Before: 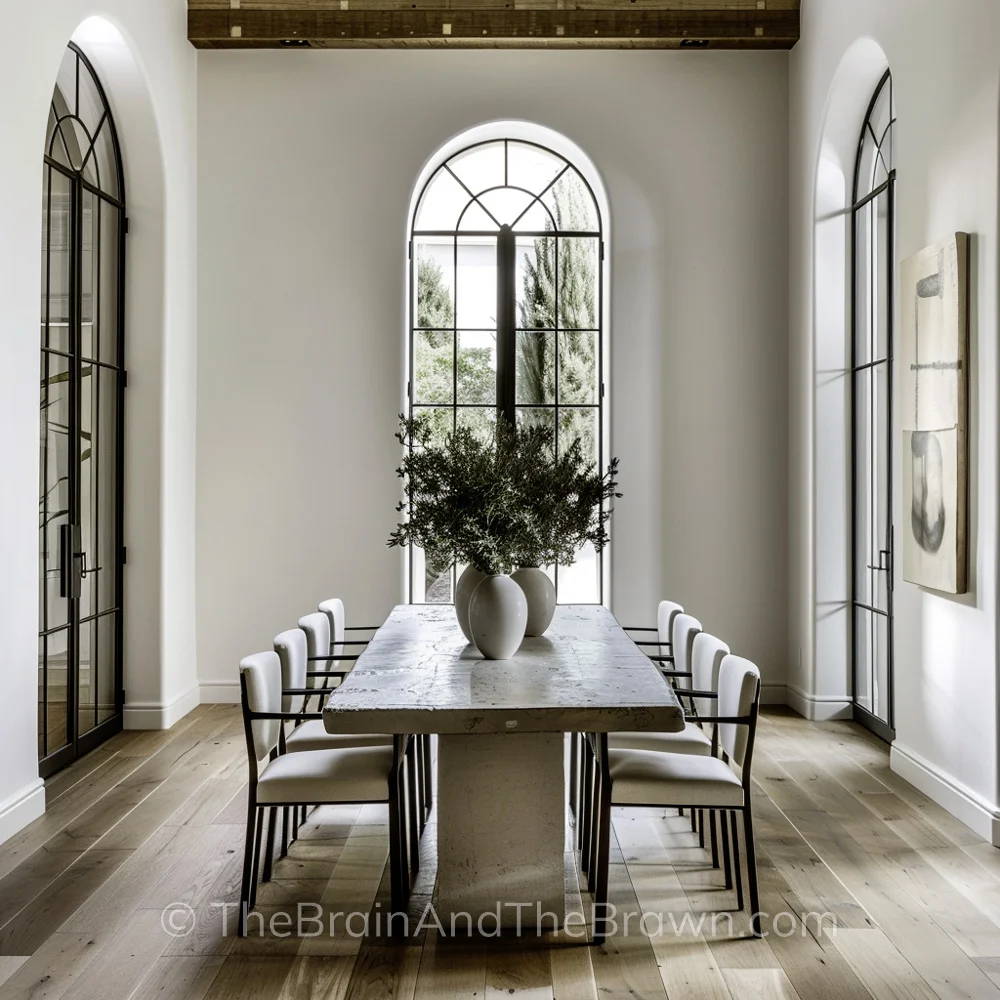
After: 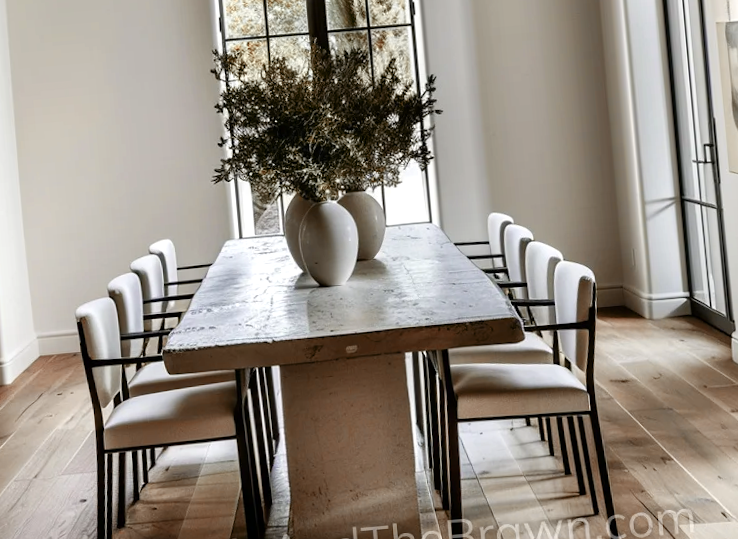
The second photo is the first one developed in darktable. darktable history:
color balance rgb: linear chroma grading › shadows 32%, linear chroma grading › global chroma -2%, linear chroma grading › mid-tones 4%, perceptual saturation grading › global saturation -2%, perceptual saturation grading › highlights -8%, perceptual saturation grading › mid-tones 8%, perceptual saturation grading › shadows 4%, perceptual brilliance grading › highlights 8%, perceptual brilliance grading › mid-tones 4%, perceptual brilliance grading › shadows 2%, global vibrance 16%, saturation formula JzAzBz (2021)
color zones: curves: ch2 [(0, 0.488) (0.143, 0.417) (0.286, 0.212) (0.429, 0.179) (0.571, 0.154) (0.714, 0.415) (0.857, 0.495) (1, 0.488)]
crop and rotate: left 17.299%, top 35.115%, right 7.015%, bottom 1.024%
rotate and perspective: rotation -5°, crop left 0.05, crop right 0.952, crop top 0.11, crop bottom 0.89
